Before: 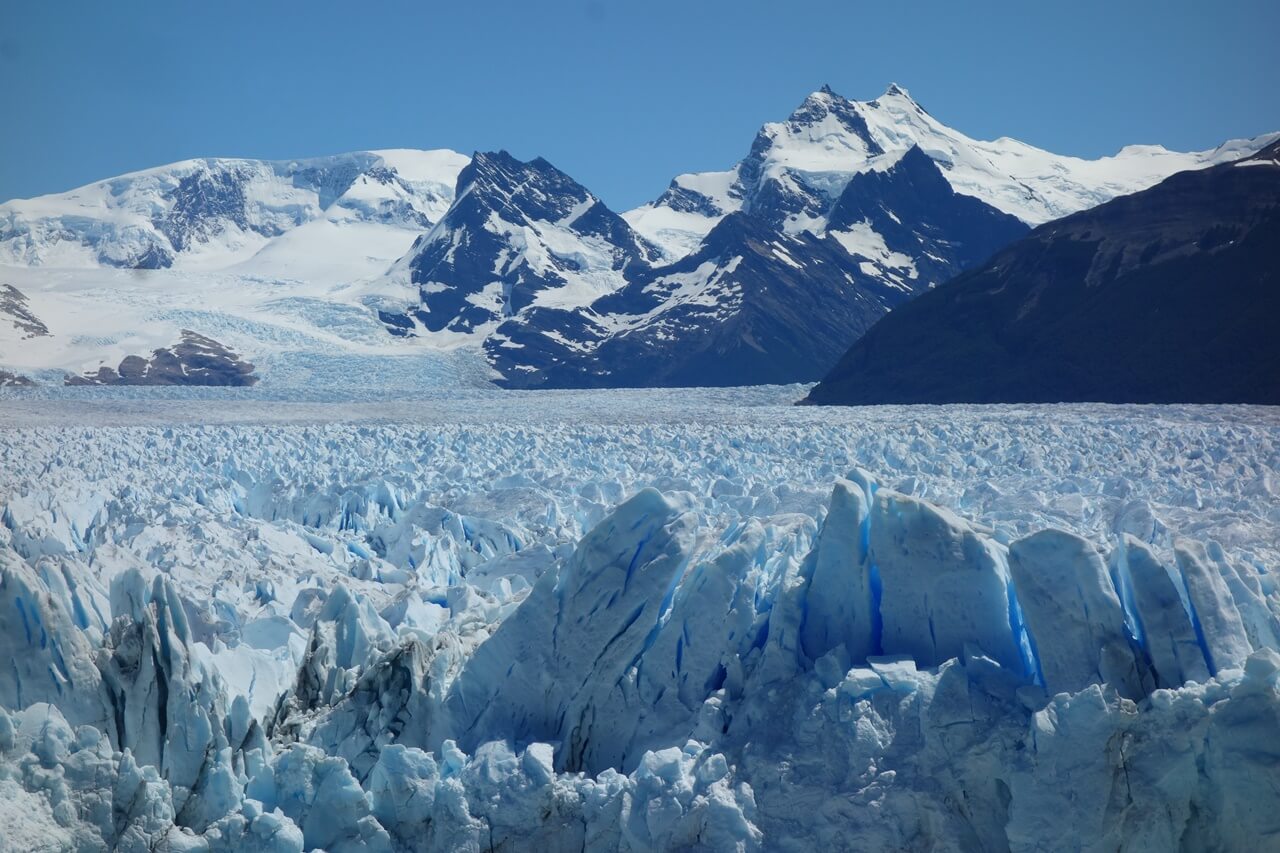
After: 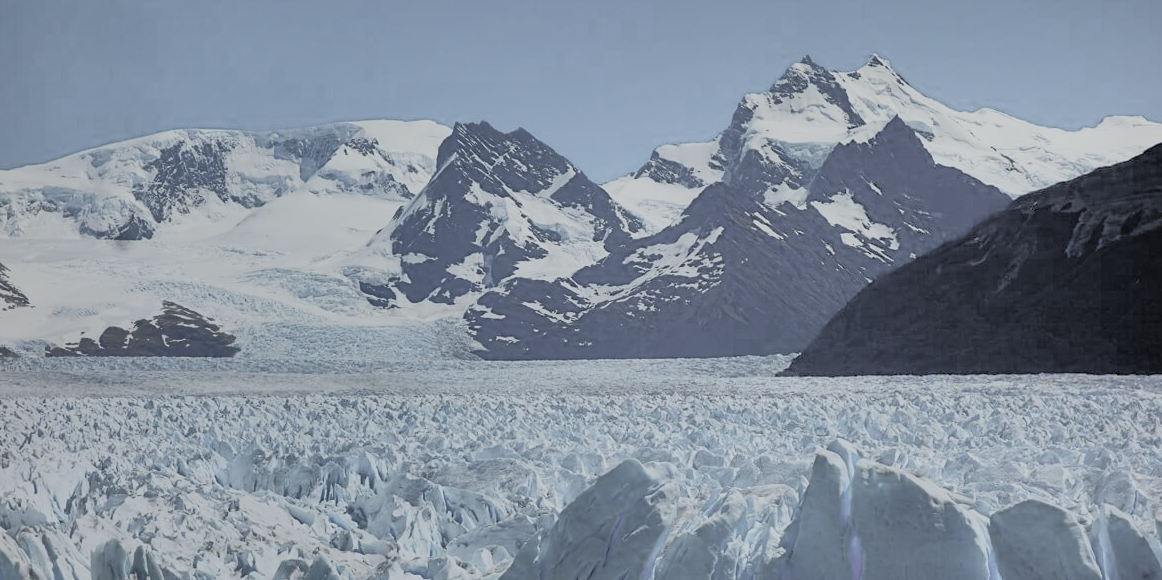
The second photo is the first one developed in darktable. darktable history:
filmic rgb: black relative exposure -5.11 EV, white relative exposure 3.98 EV, hardness 2.89, contrast 1.3, highlights saturation mix -31.27%, color science v5 (2021), contrast in shadows safe, contrast in highlights safe
crop: left 1.527%, top 3.436%, right 7.642%, bottom 28.455%
color correction: highlights b* 0.006, saturation 1.27
shadows and highlights: radius 103.2, shadows 50.61, highlights -65.18, soften with gaussian
color balance rgb: perceptual saturation grading › global saturation -3.45%, global vibrance 20%
tone equalizer: -8 EV -1.81 EV, -7 EV -1.16 EV, -6 EV -1.63 EV, edges refinement/feathering 500, mask exposure compensation -1.57 EV, preserve details no
